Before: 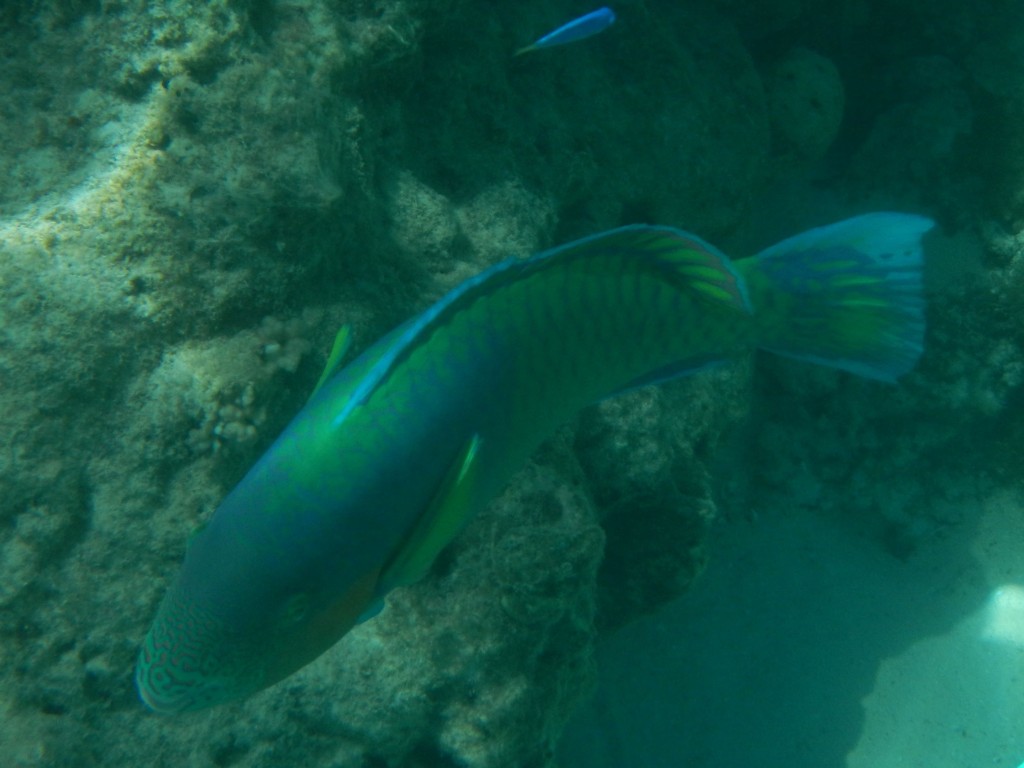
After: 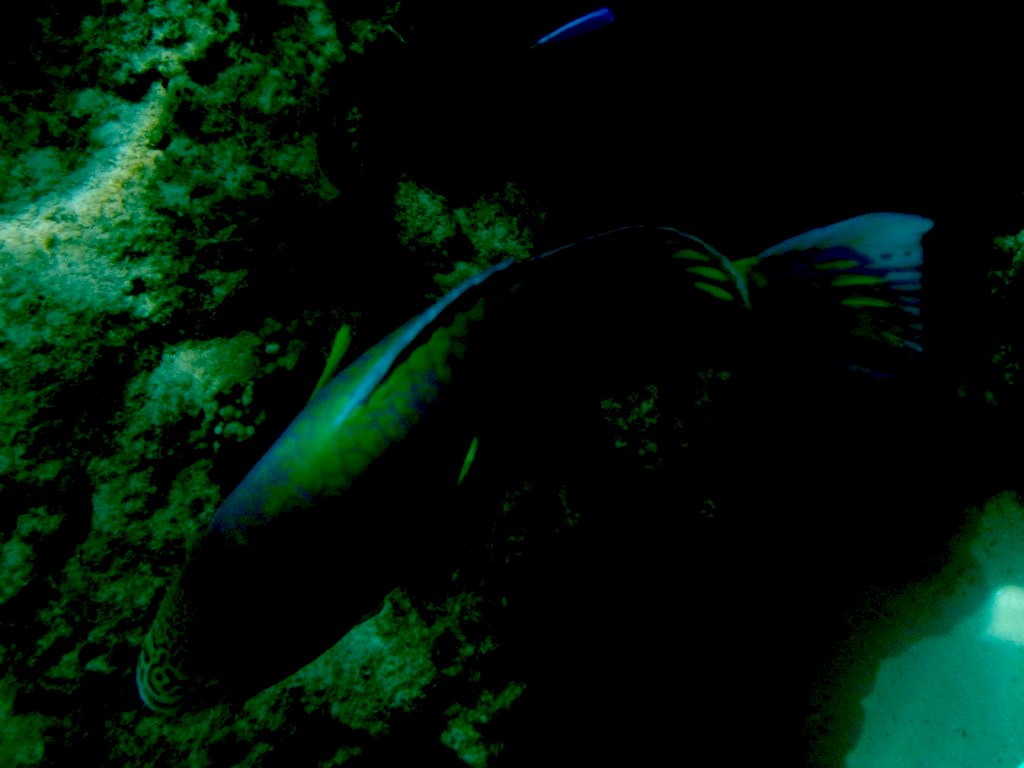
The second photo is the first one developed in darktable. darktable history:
exposure: black level correction 0.099, exposure -0.086 EV, compensate exposure bias true, compensate highlight preservation false
